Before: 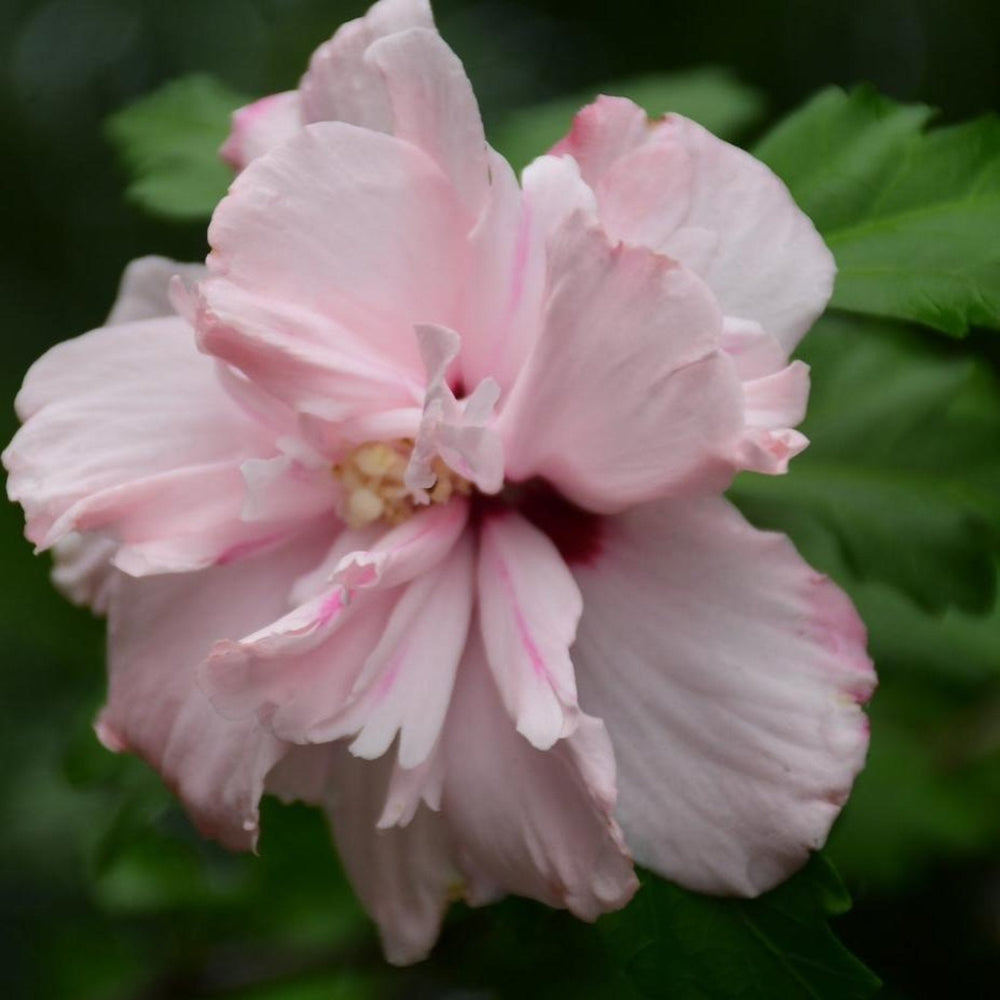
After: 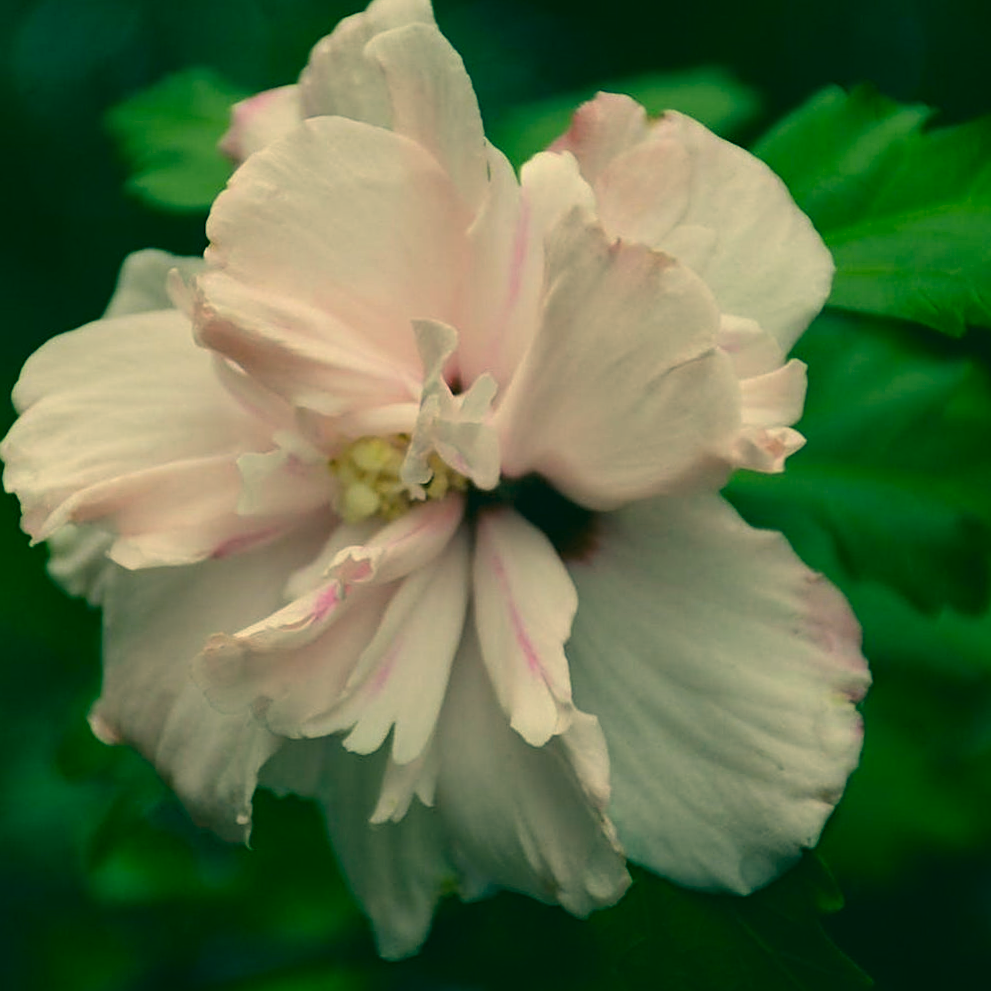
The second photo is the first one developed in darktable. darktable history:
color correction: highlights a* 1.83, highlights b* 34.02, shadows a* -36.68, shadows b* -5.48
crop and rotate: angle -0.5°
sharpen: on, module defaults
